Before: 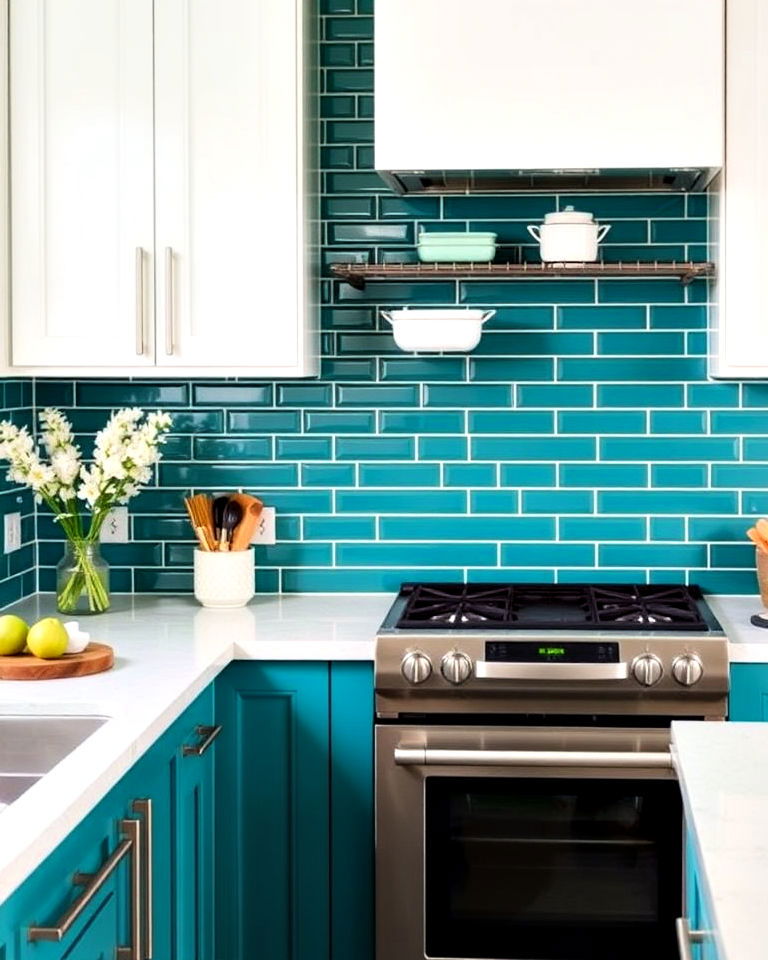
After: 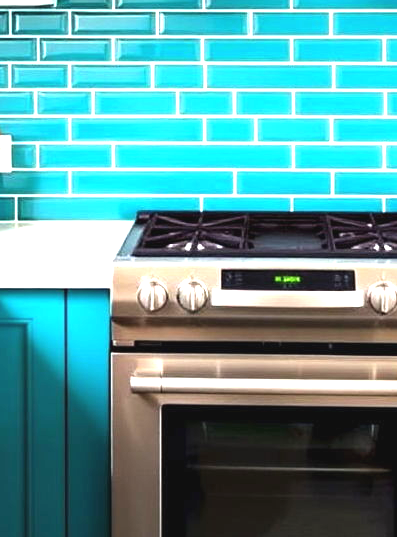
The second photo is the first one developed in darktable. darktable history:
crop: left 34.479%, top 38.822%, right 13.718%, bottom 5.172%
exposure: black level correction -0.002, exposure 1.35 EV, compensate highlight preservation false
